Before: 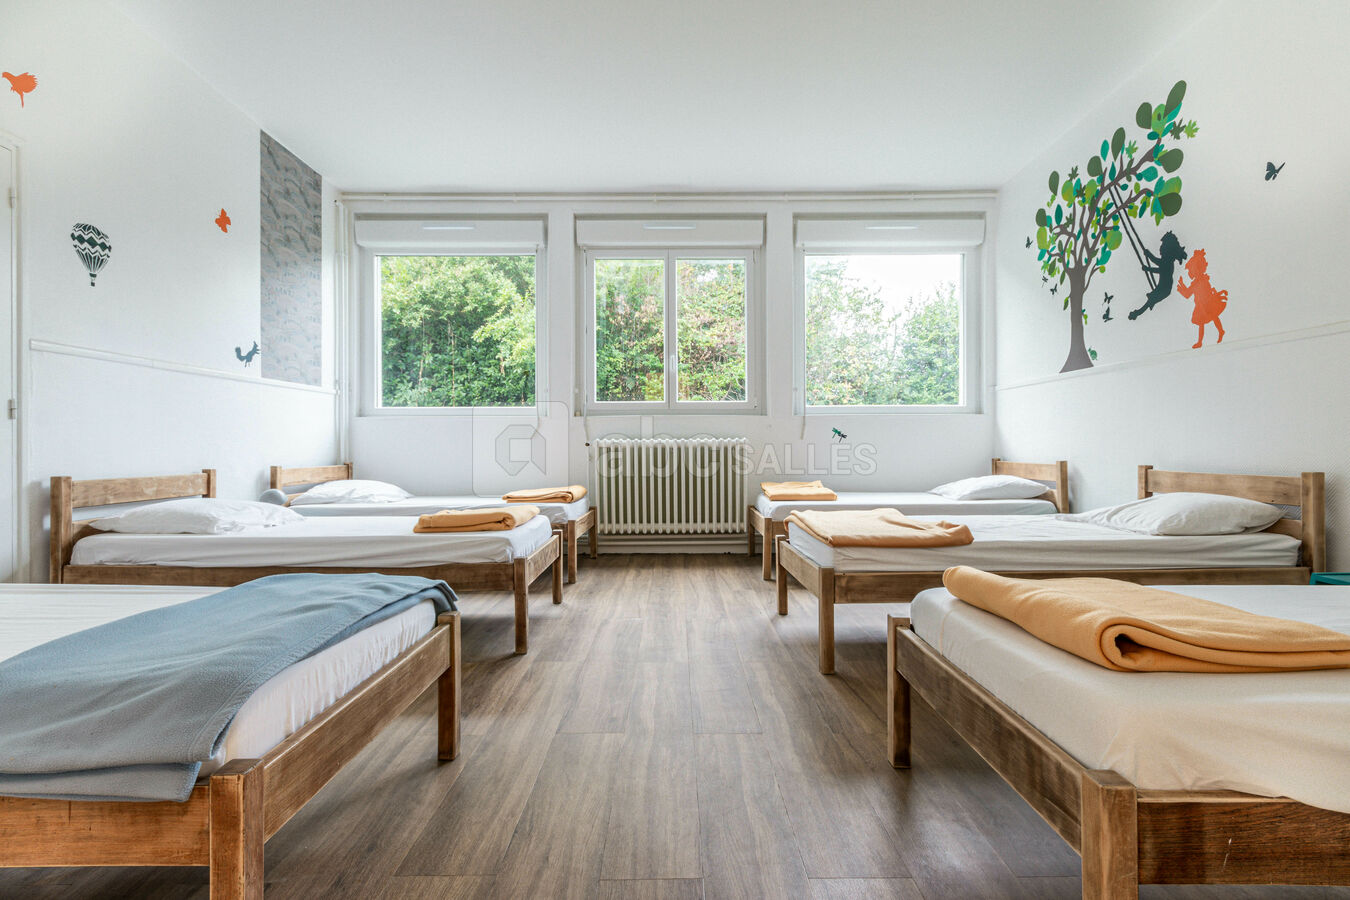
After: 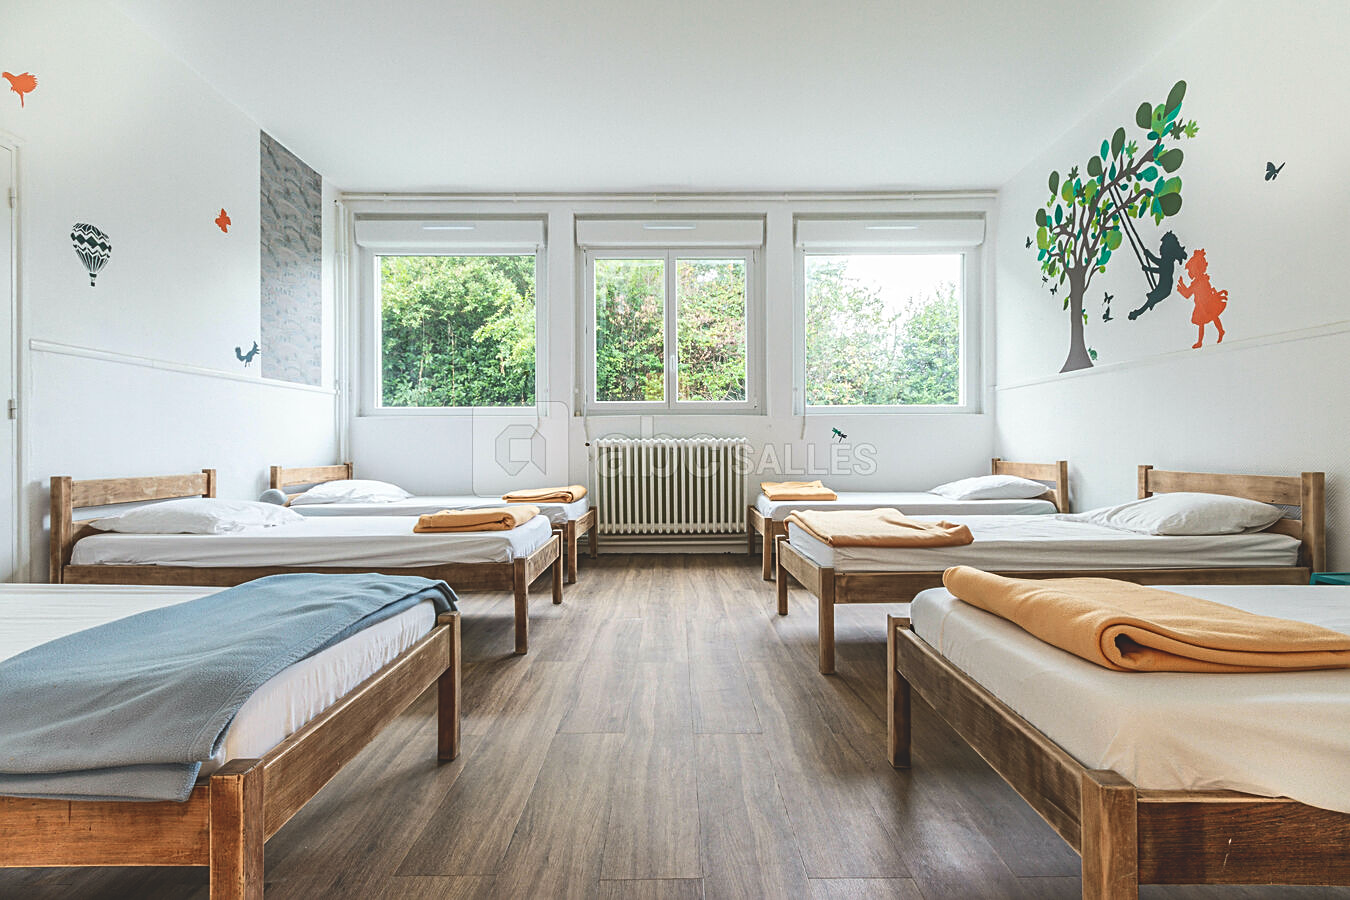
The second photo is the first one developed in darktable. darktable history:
sharpen: on, module defaults
contrast brightness saturation: contrast 0.128, brightness -0.052, saturation 0.156
exposure: black level correction -0.03, compensate highlight preservation false
